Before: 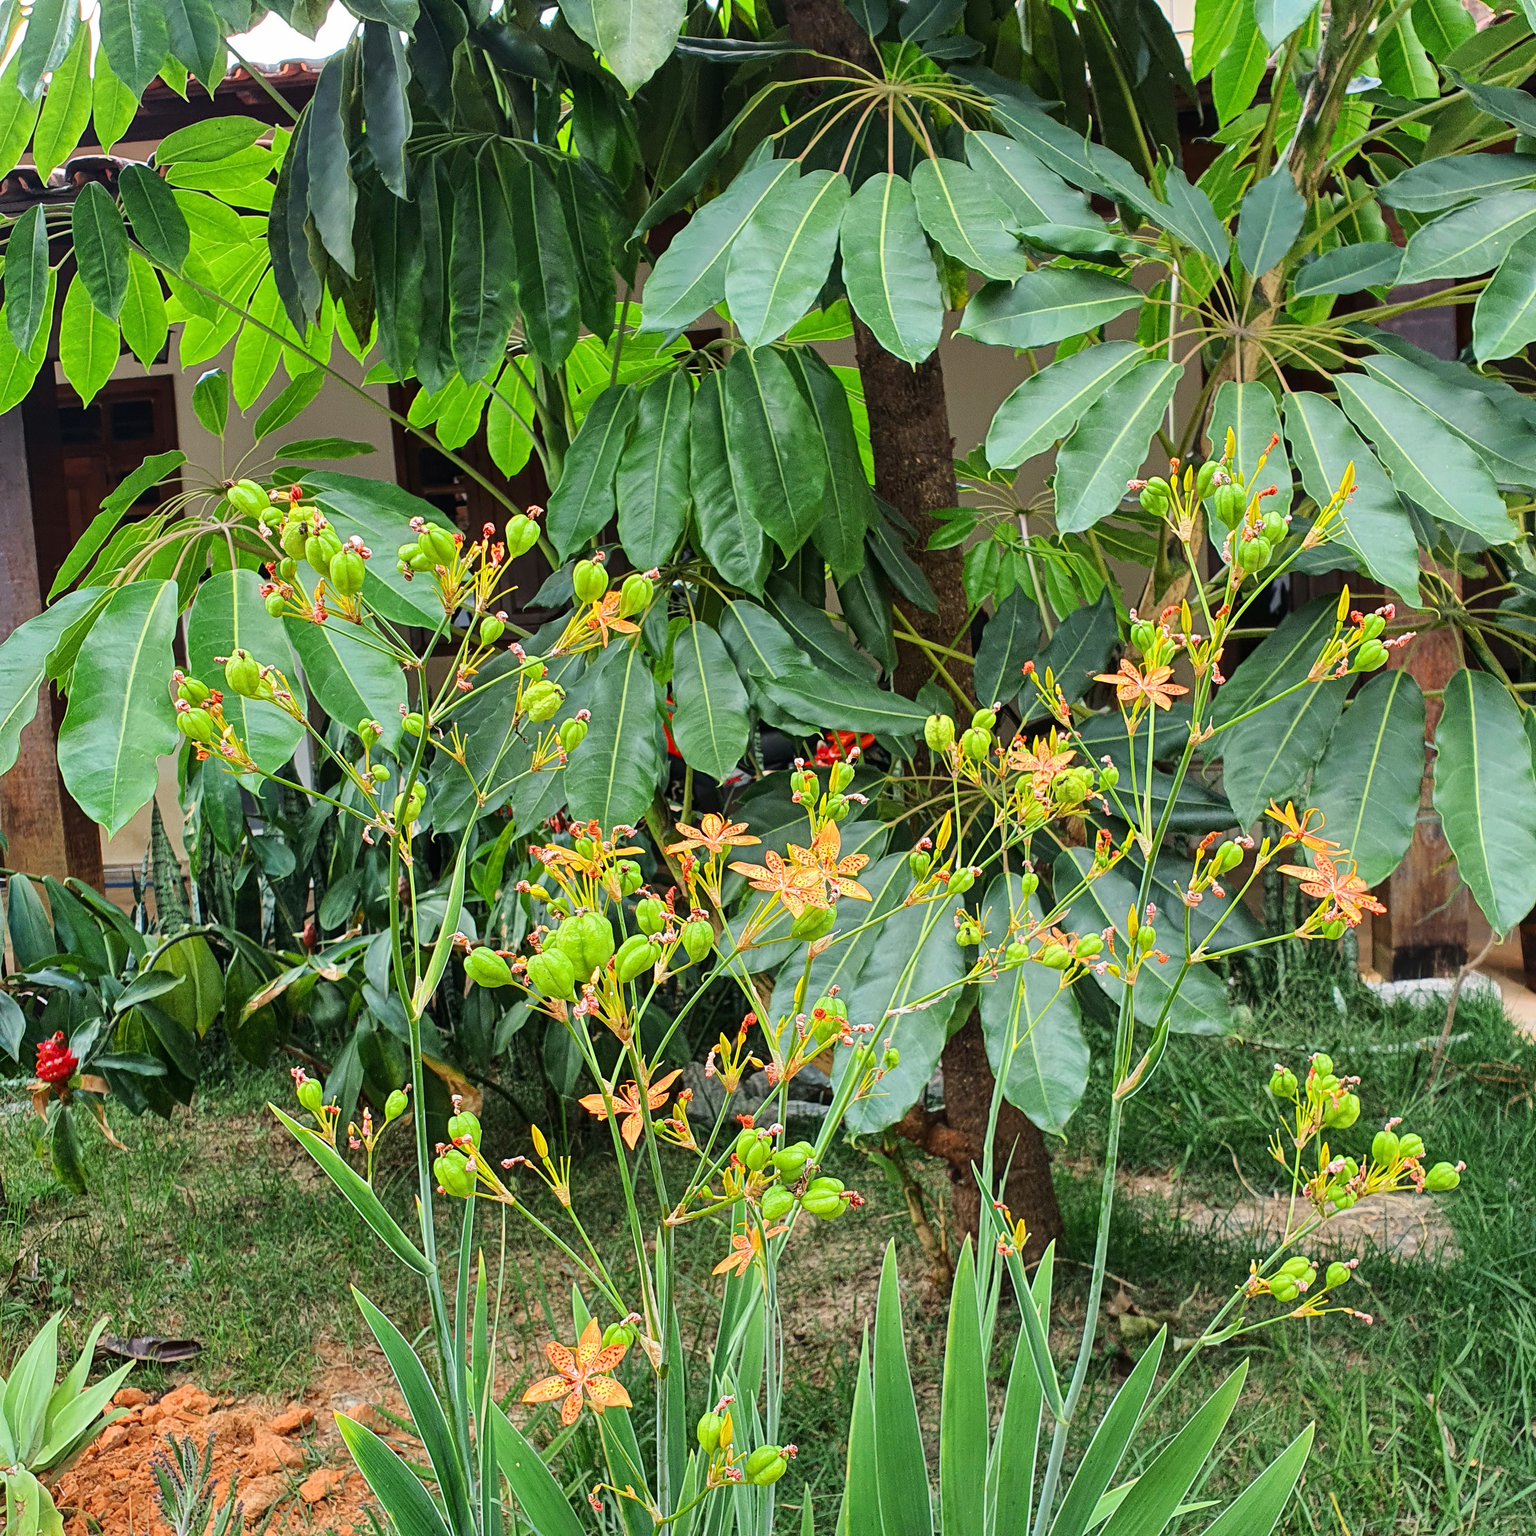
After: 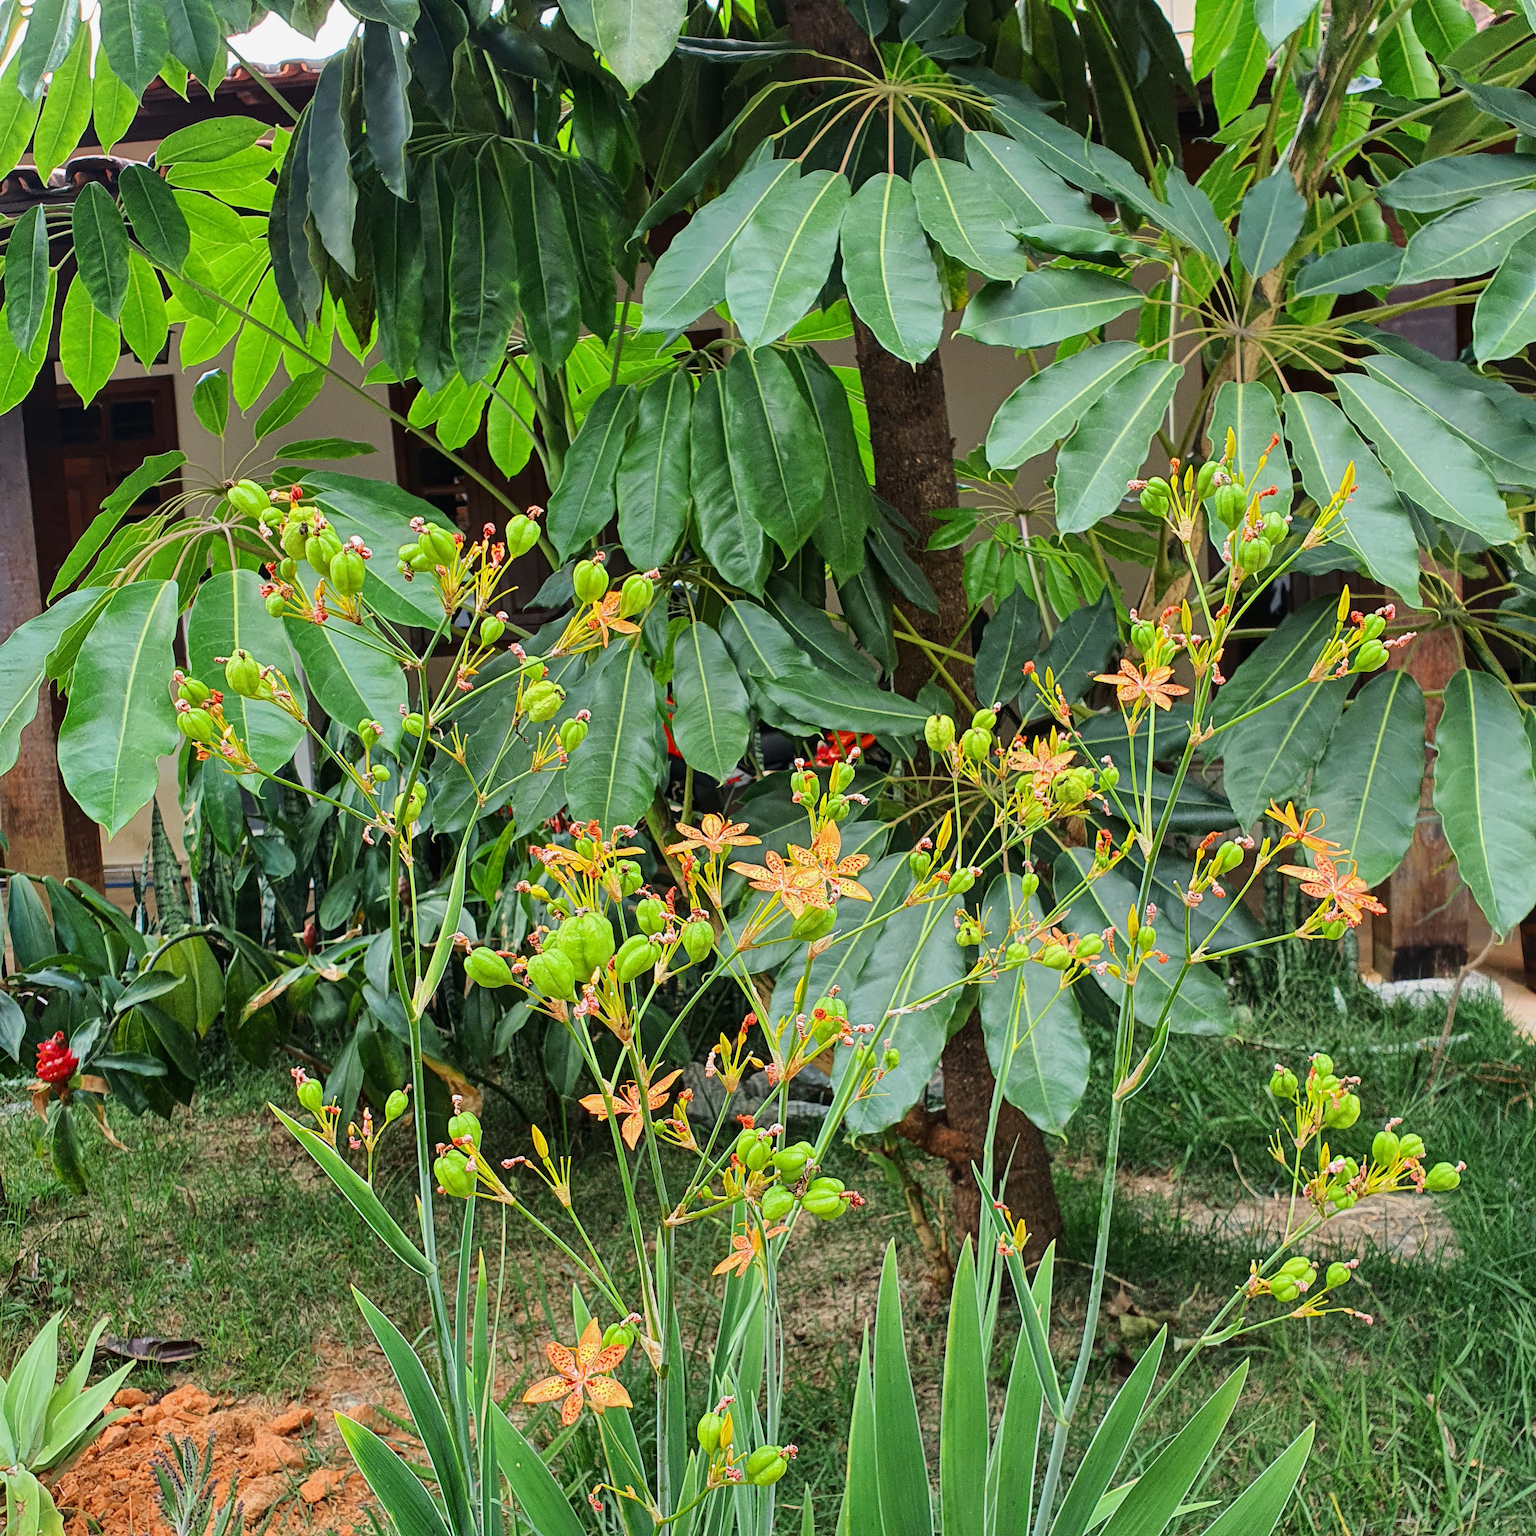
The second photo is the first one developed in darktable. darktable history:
exposure: exposure -0.113 EV, compensate highlight preservation false
